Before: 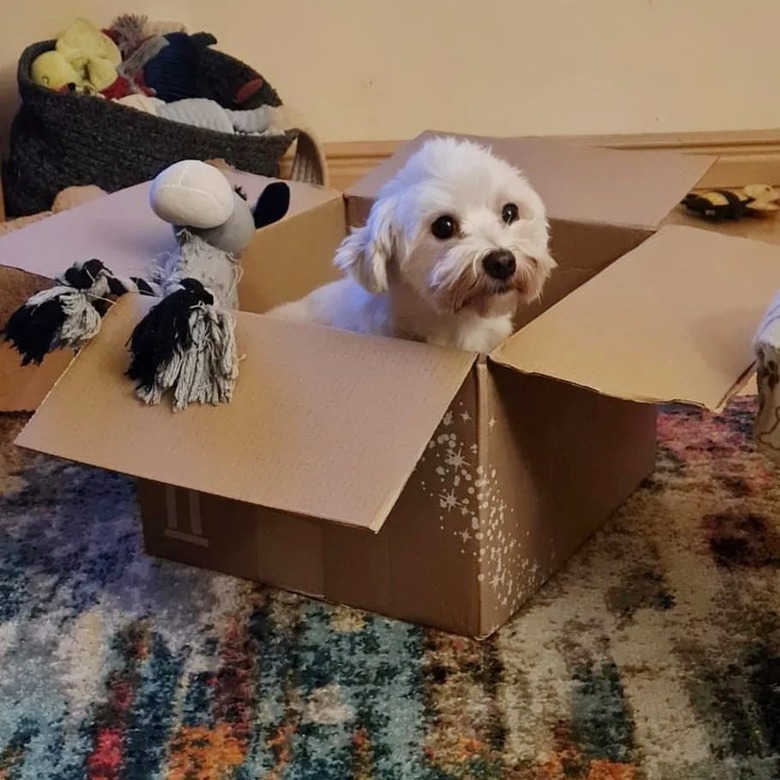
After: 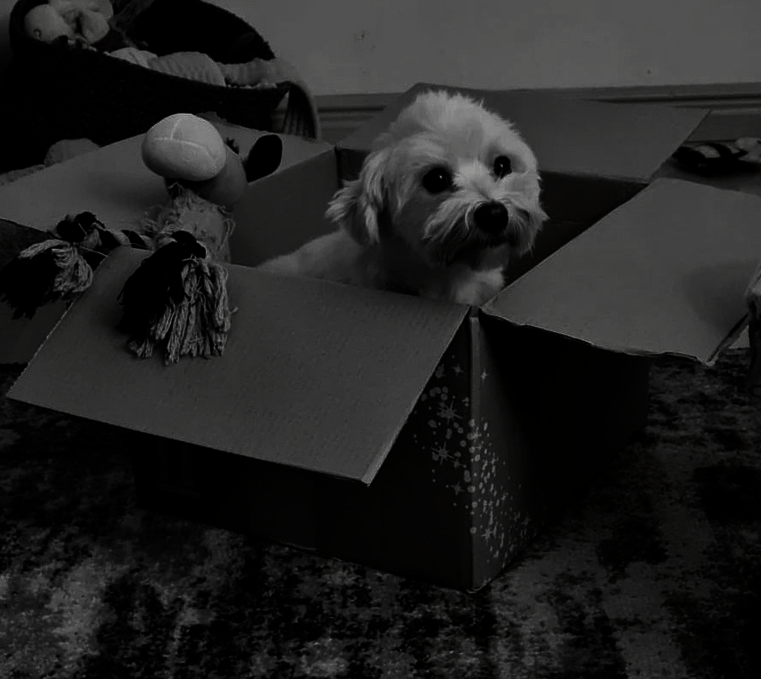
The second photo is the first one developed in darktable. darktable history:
crop: left 1.063%, top 6.131%, right 1.337%, bottom 6.747%
color correction: highlights b* 0.037, saturation 0.861
contrast brightness saturation: contrast 0.016, brightness -0.985, saturation -0.986
